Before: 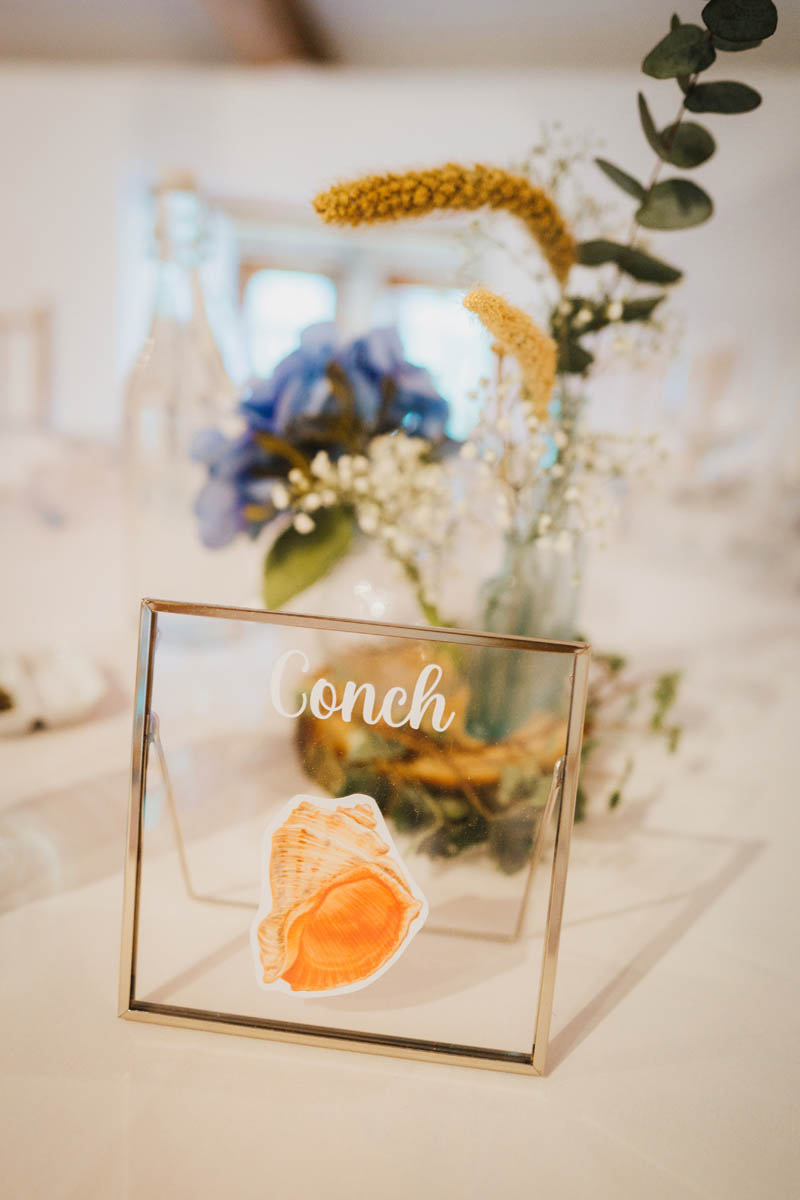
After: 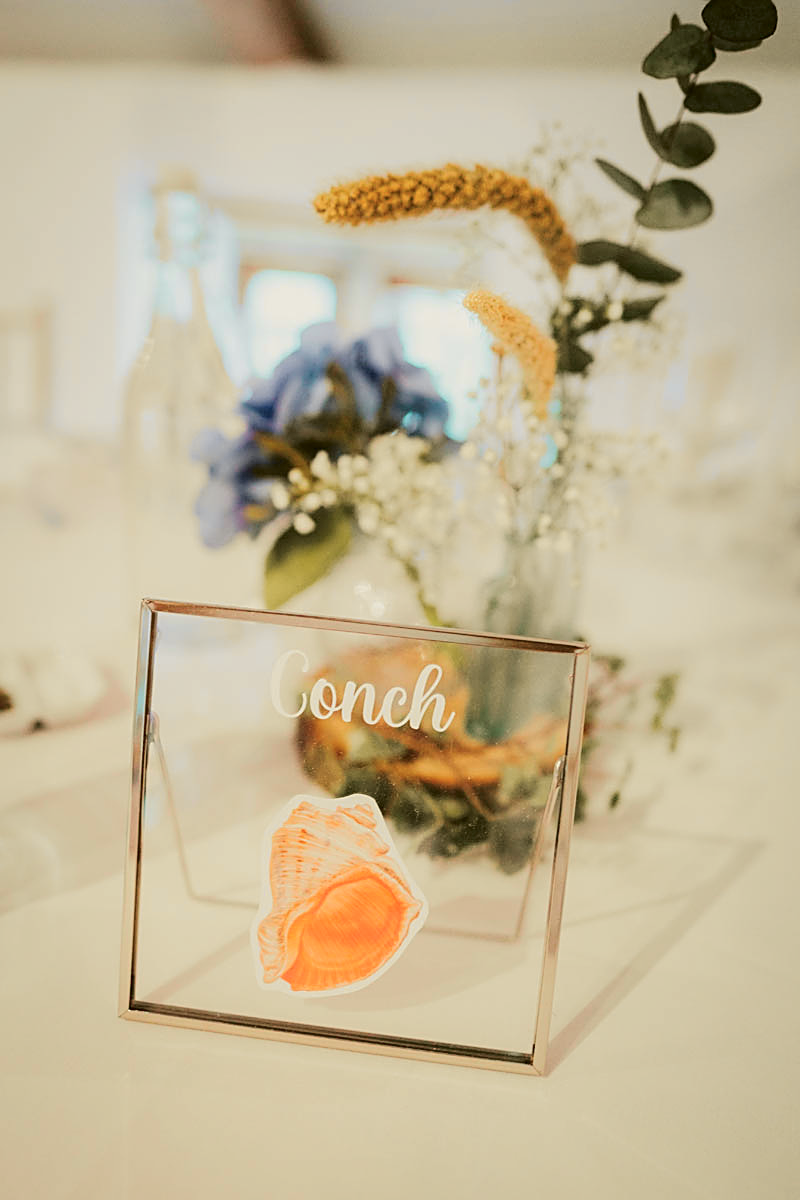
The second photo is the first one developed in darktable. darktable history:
tone curve: curves: ch0 [(0.003, 0) (0.066, 0.031) (0.163, 0.112) (0.264, 0.238) (0.395, 0.421) (0.517, 0.56) (0.684, 0.734) (0.791, 0.814) (1, 1)]; ch1 [(0, 0) (0.164, 0.115) (0.337, 0.332) (0.39, 0.398) (0.464, 0.461) (0.501, 0.5) (0.507, 0.5) (0.534, 0.532) (0.577, 0.59) (0.652, 0.681) (0.733, 0.749) (0.811, 0.796) (1, 1)]; ch2 [(0, 0) (0.337, 0.382) (0.464, 0.476) (0.501, 0.502) (0.527, 0.54) (0.551, 0.565) (0.6, 0.59) (0.687, 0.675) (1, 1)], color space Lab, independent channels, preserve colors none
color balance: mode lift, gamma, gain (sRGB), lift [1.04, 1, 1, 0.97], gamma [1.01, 1, 1, 0.97], gain [0.96, 1, 1, 0.97]
sharpen: radius 1.967
